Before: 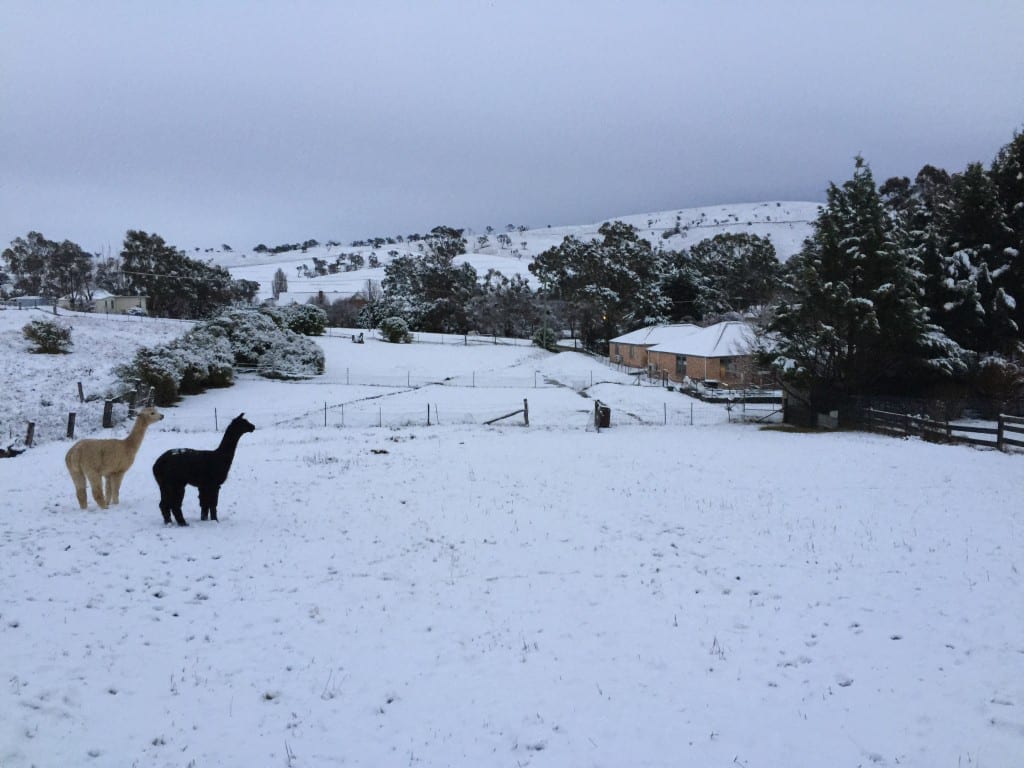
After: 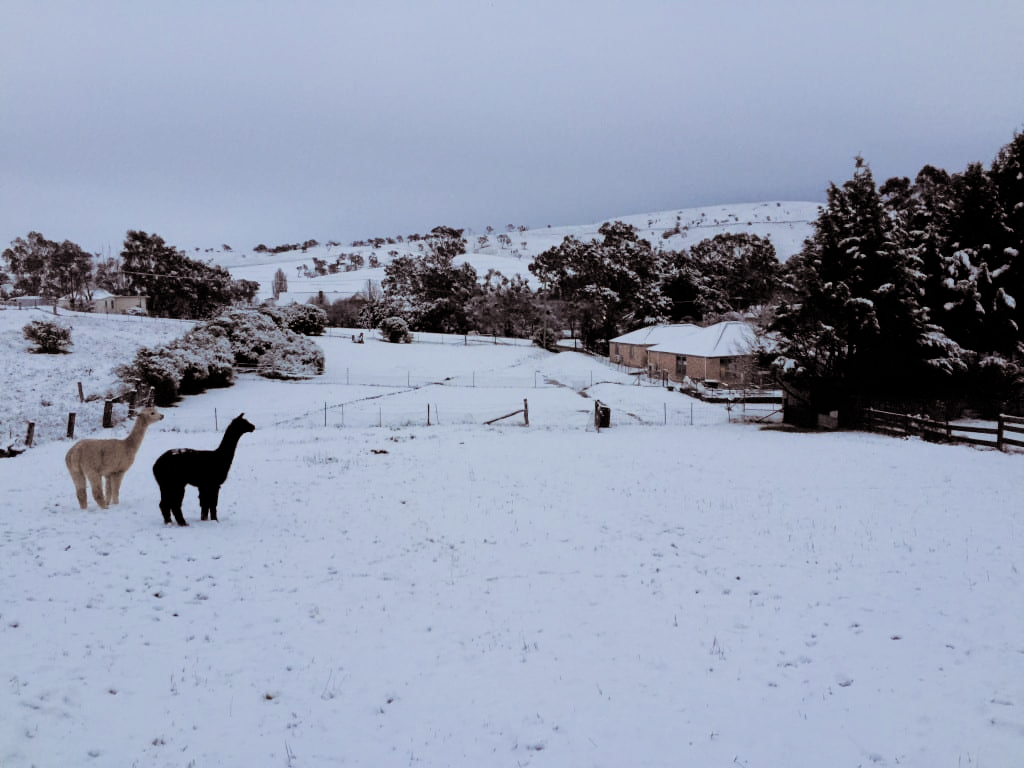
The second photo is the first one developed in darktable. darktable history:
filmic rgb: black relative exposure -5 EV, hardness 2.88, contrast 1.1
exposure: exposure 0.178 EV, compensate exposure bias true, compensate highlight preservation false
split-toning: shadows › saturation 0.2
